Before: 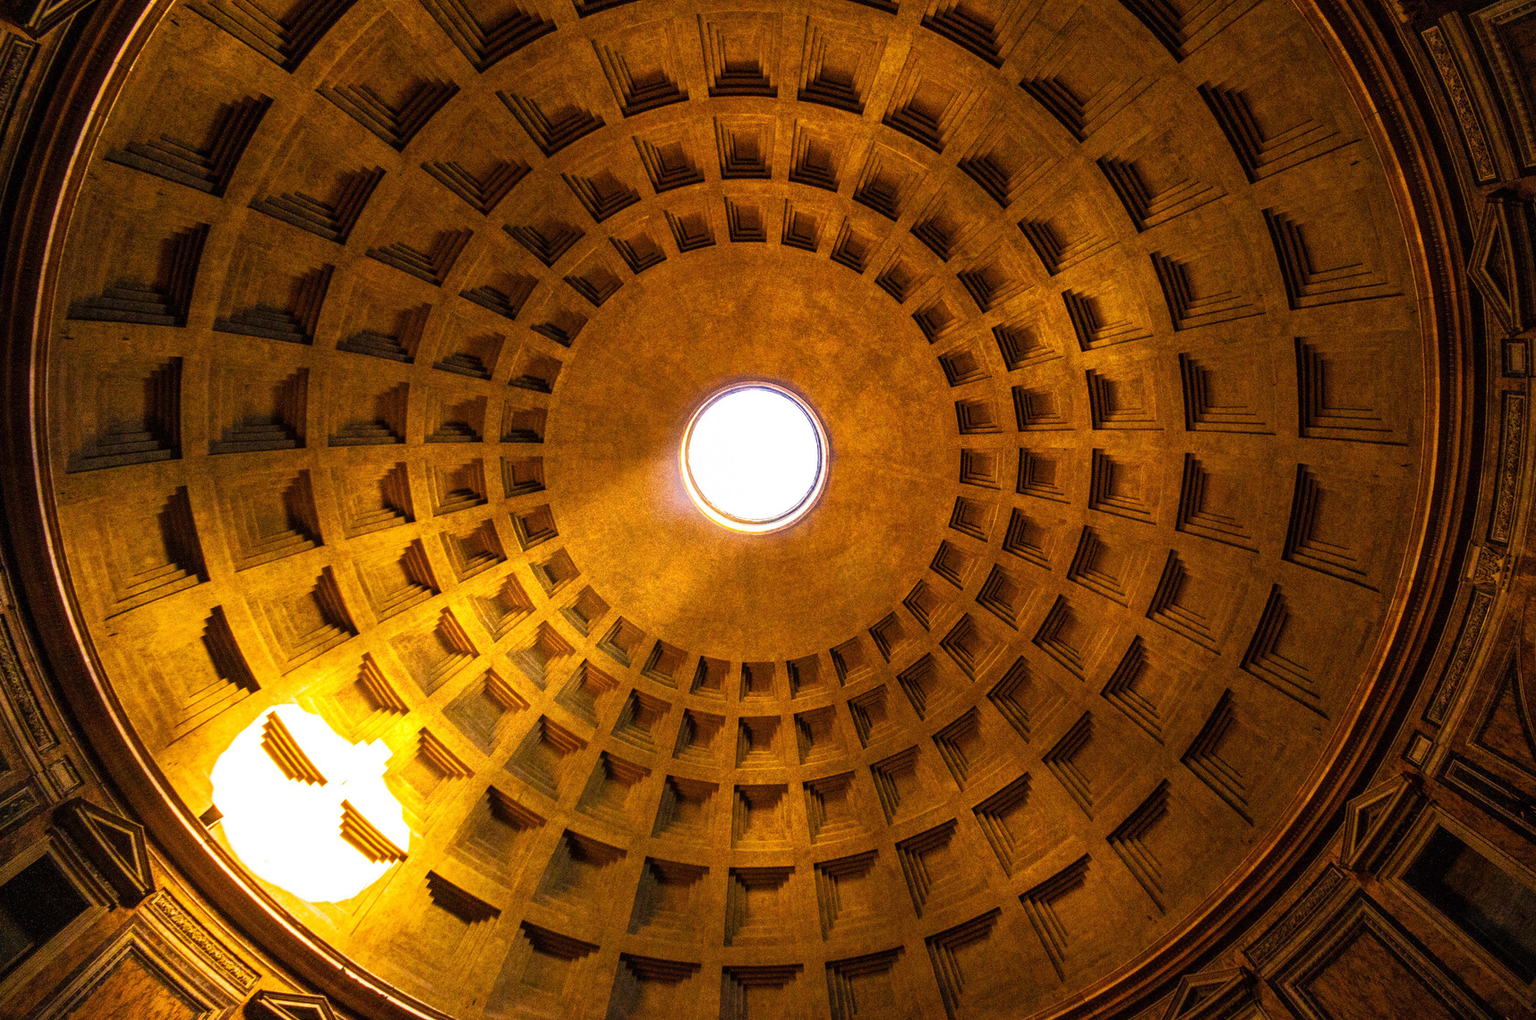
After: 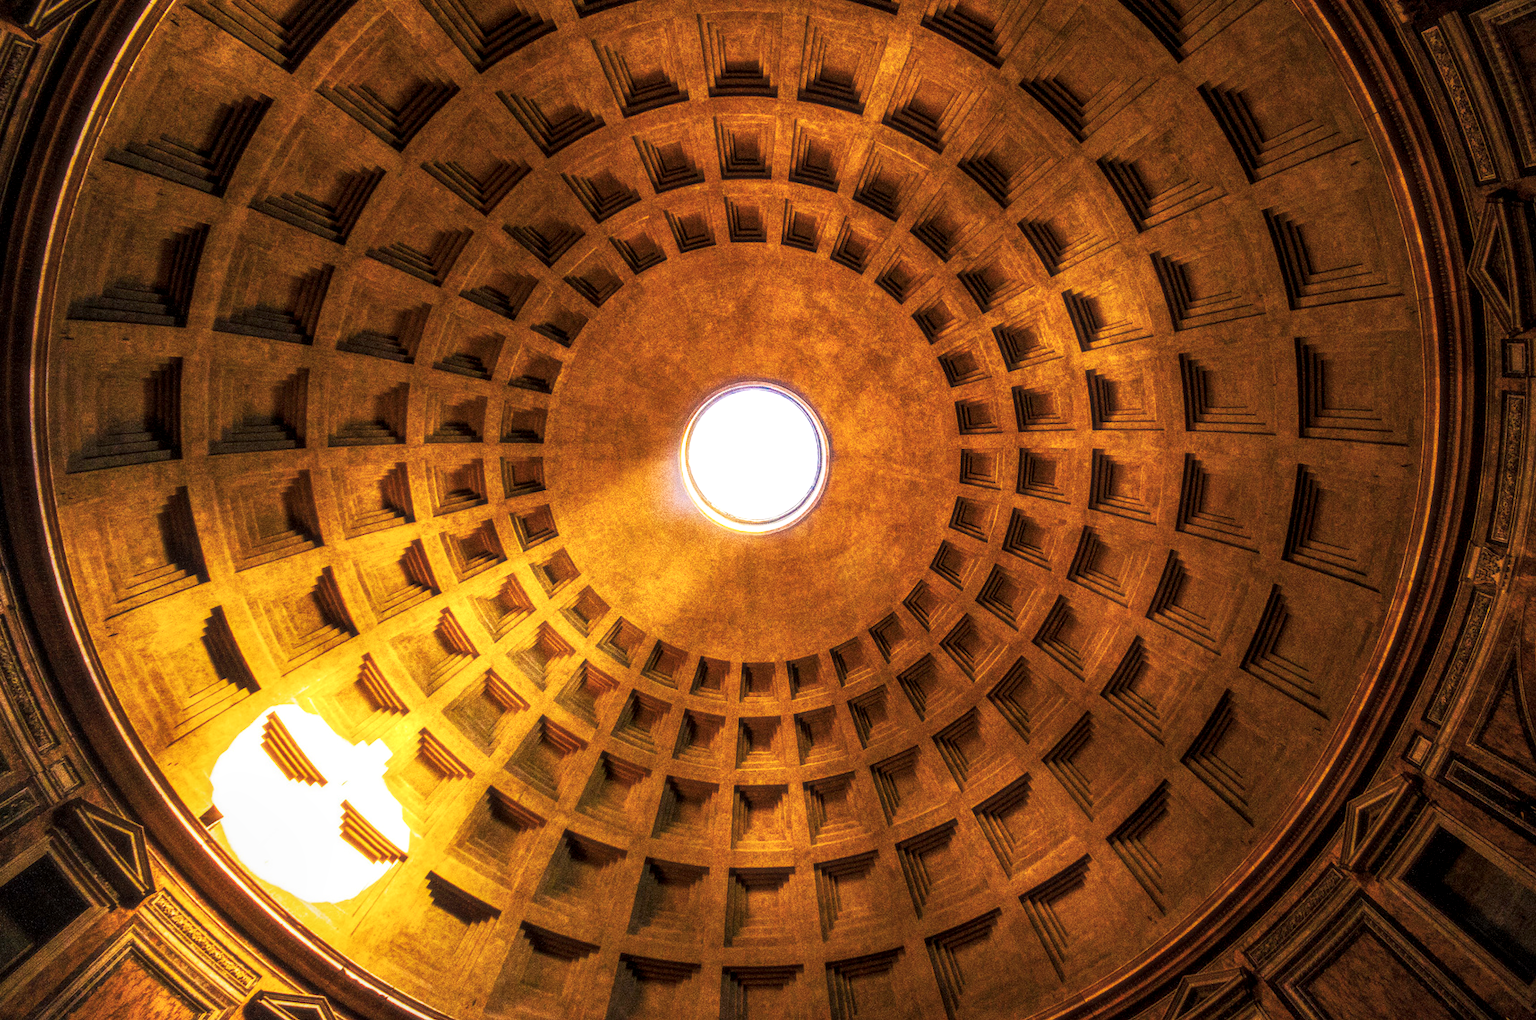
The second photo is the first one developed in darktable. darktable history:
tone curve: curves: ch0 [(0, 0) (0.003, 0.006) (0.011, 0.015) (0.025, 0.032) (0.044, 0.054) (0.069, 0.079) (0.1, 0.111) (0.136, 0.146) (0.177, 0.186) (0.224, 0.229) (0.277, 0.286) (0.335, 0.348) (0.399, 0.426) (0.468, 0.514) (0.543, 0.609) (0.623, 0.706) (0.709, 0.789) (0.801, 0.862) (0.898, 0.926) (1, 1)], preserve colors none
soften: size 10%, saturation 50%, brightness 0.2 EV, mix 10%
local contrast: on, module defaults
